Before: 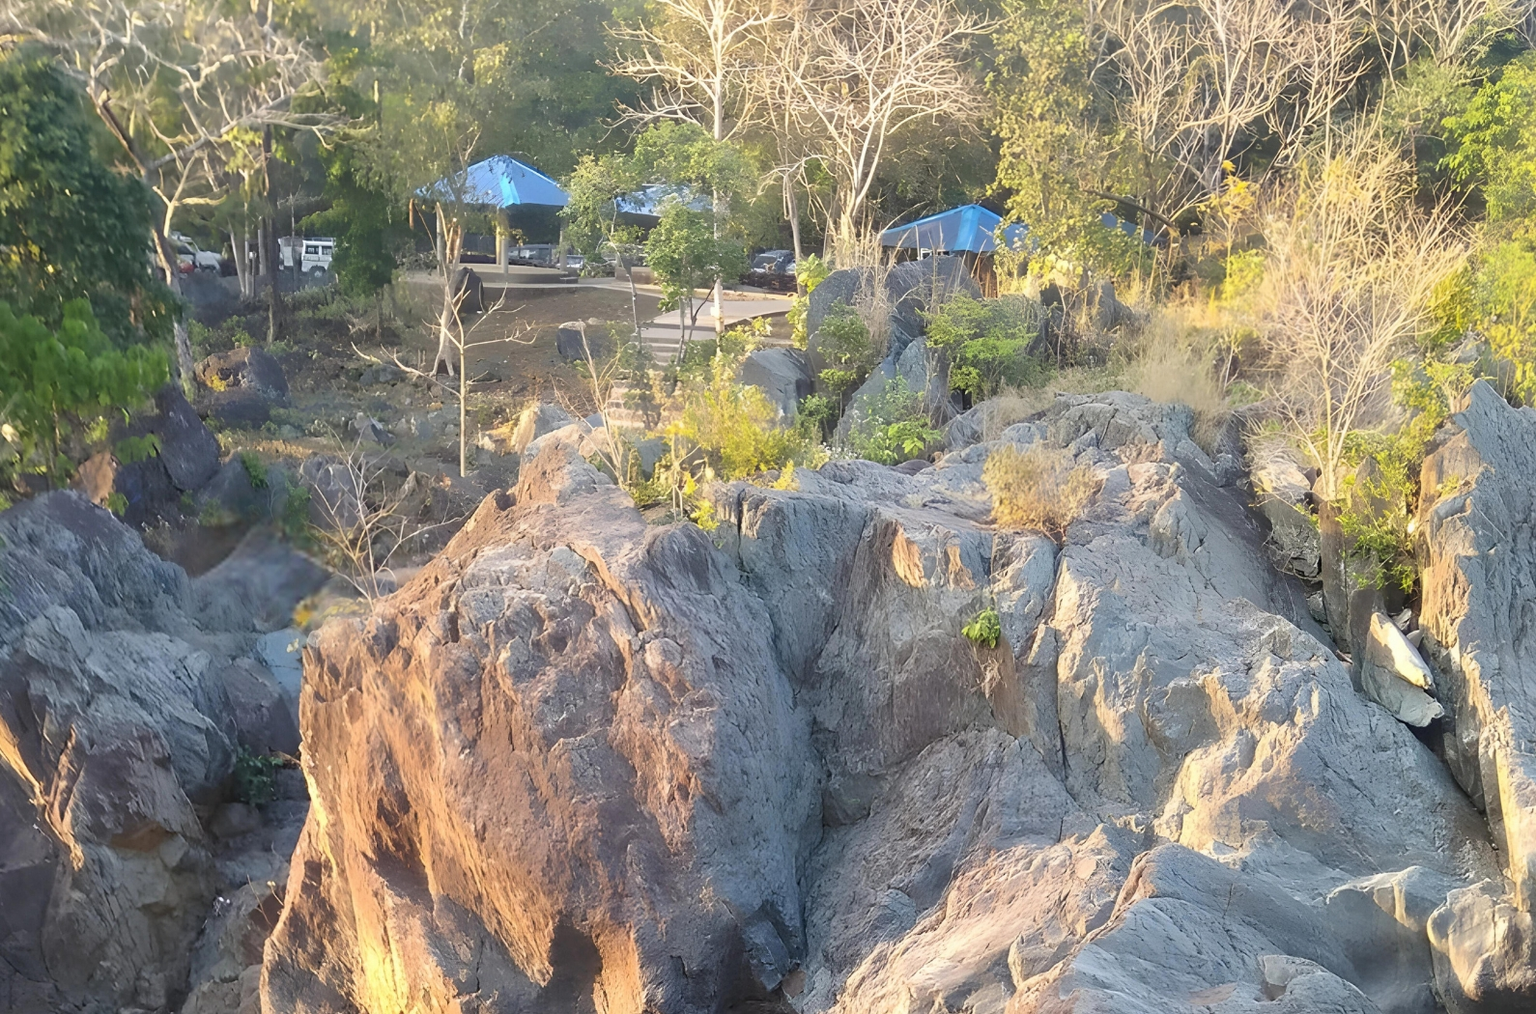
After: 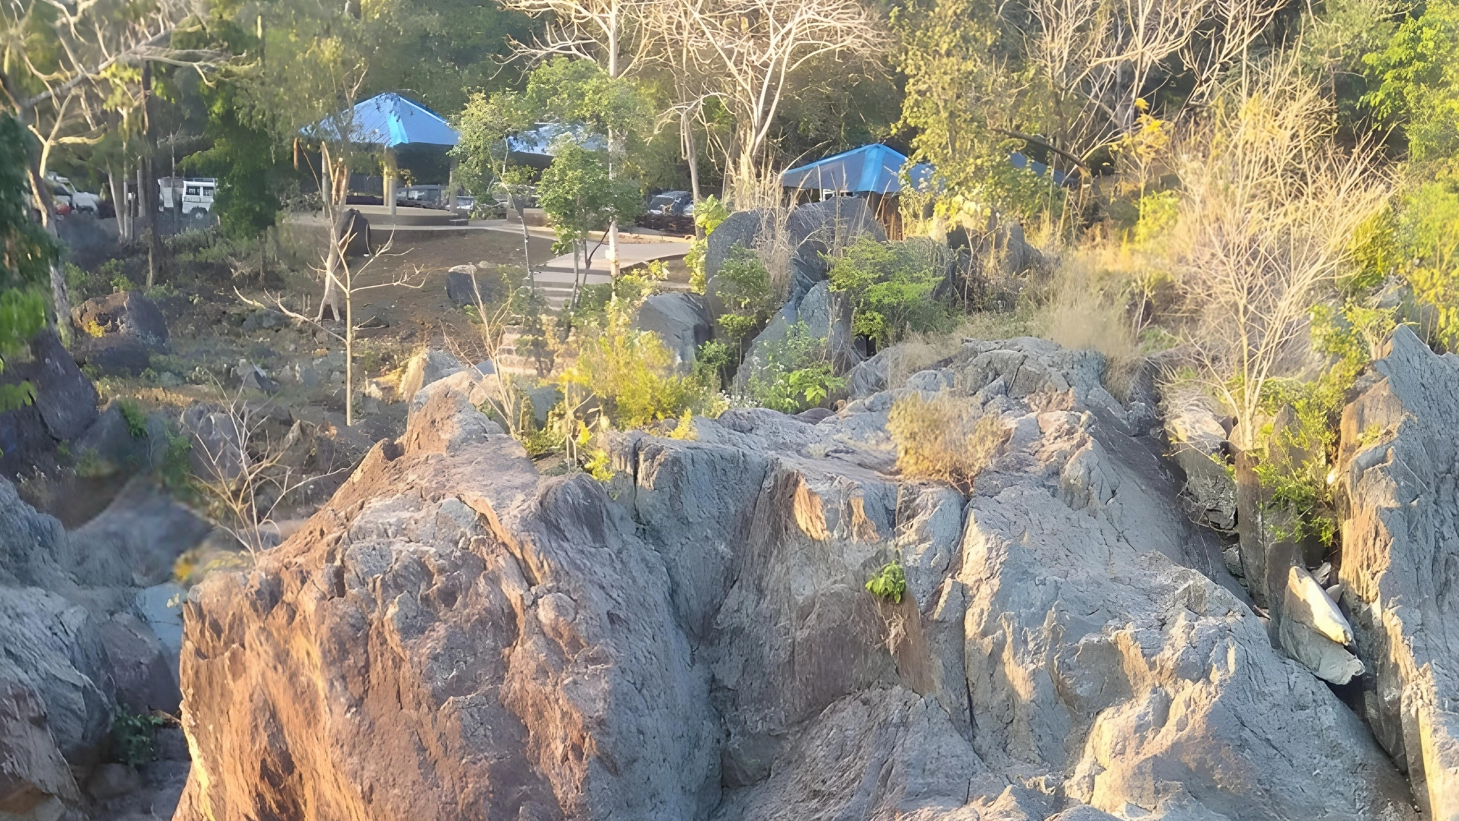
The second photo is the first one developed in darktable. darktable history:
crop: left 8.226%, top 6.541%, bottom 15.23%
